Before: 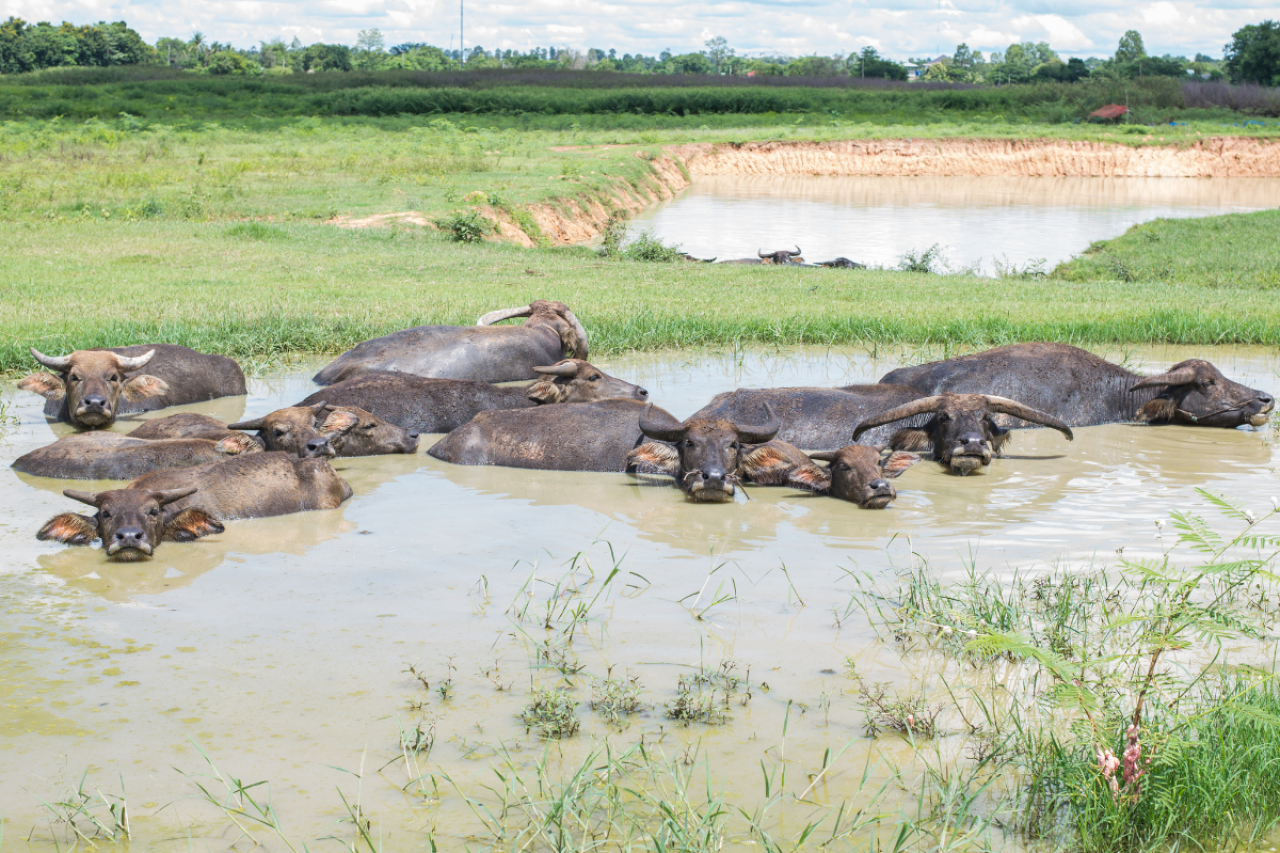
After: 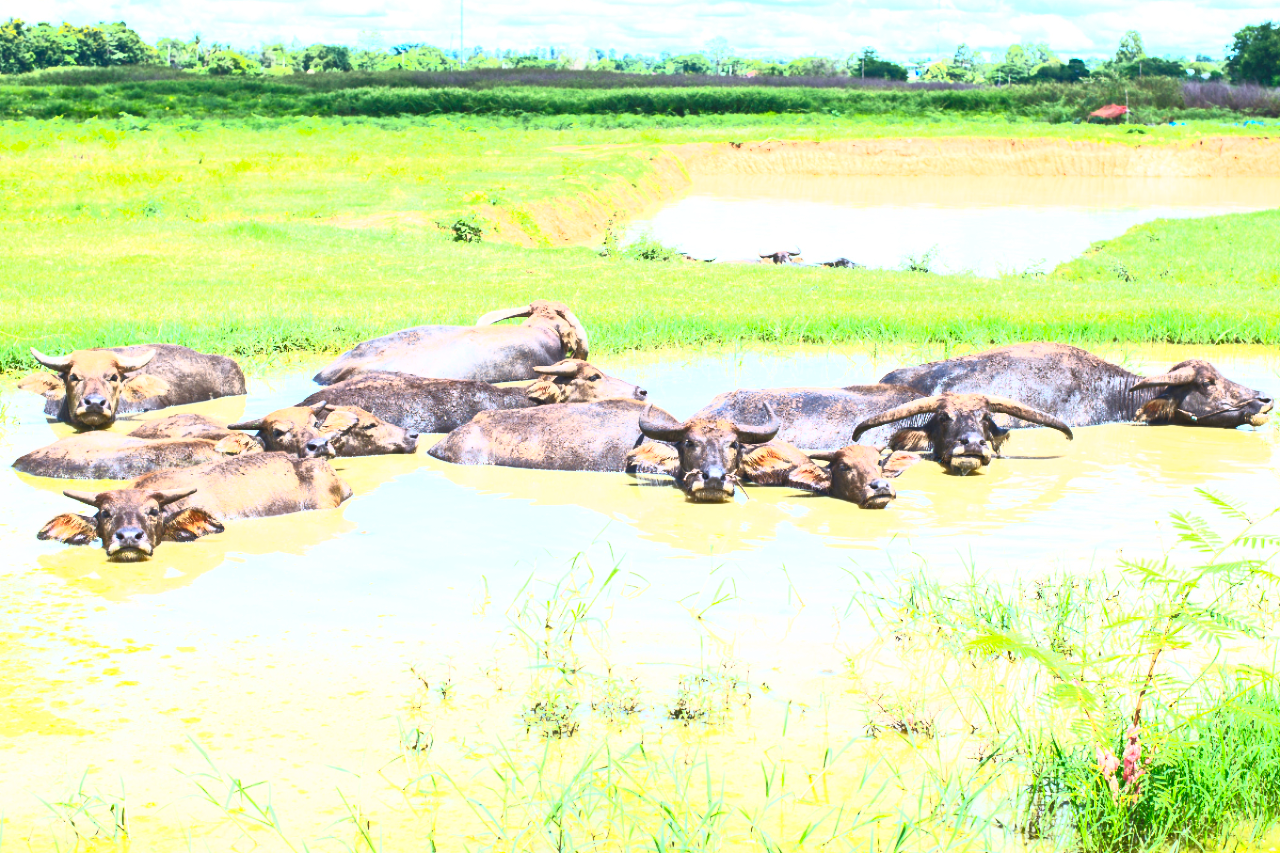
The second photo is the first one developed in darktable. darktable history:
contrast brightness saturation: contrast 1, brightness 1, saturation 1
